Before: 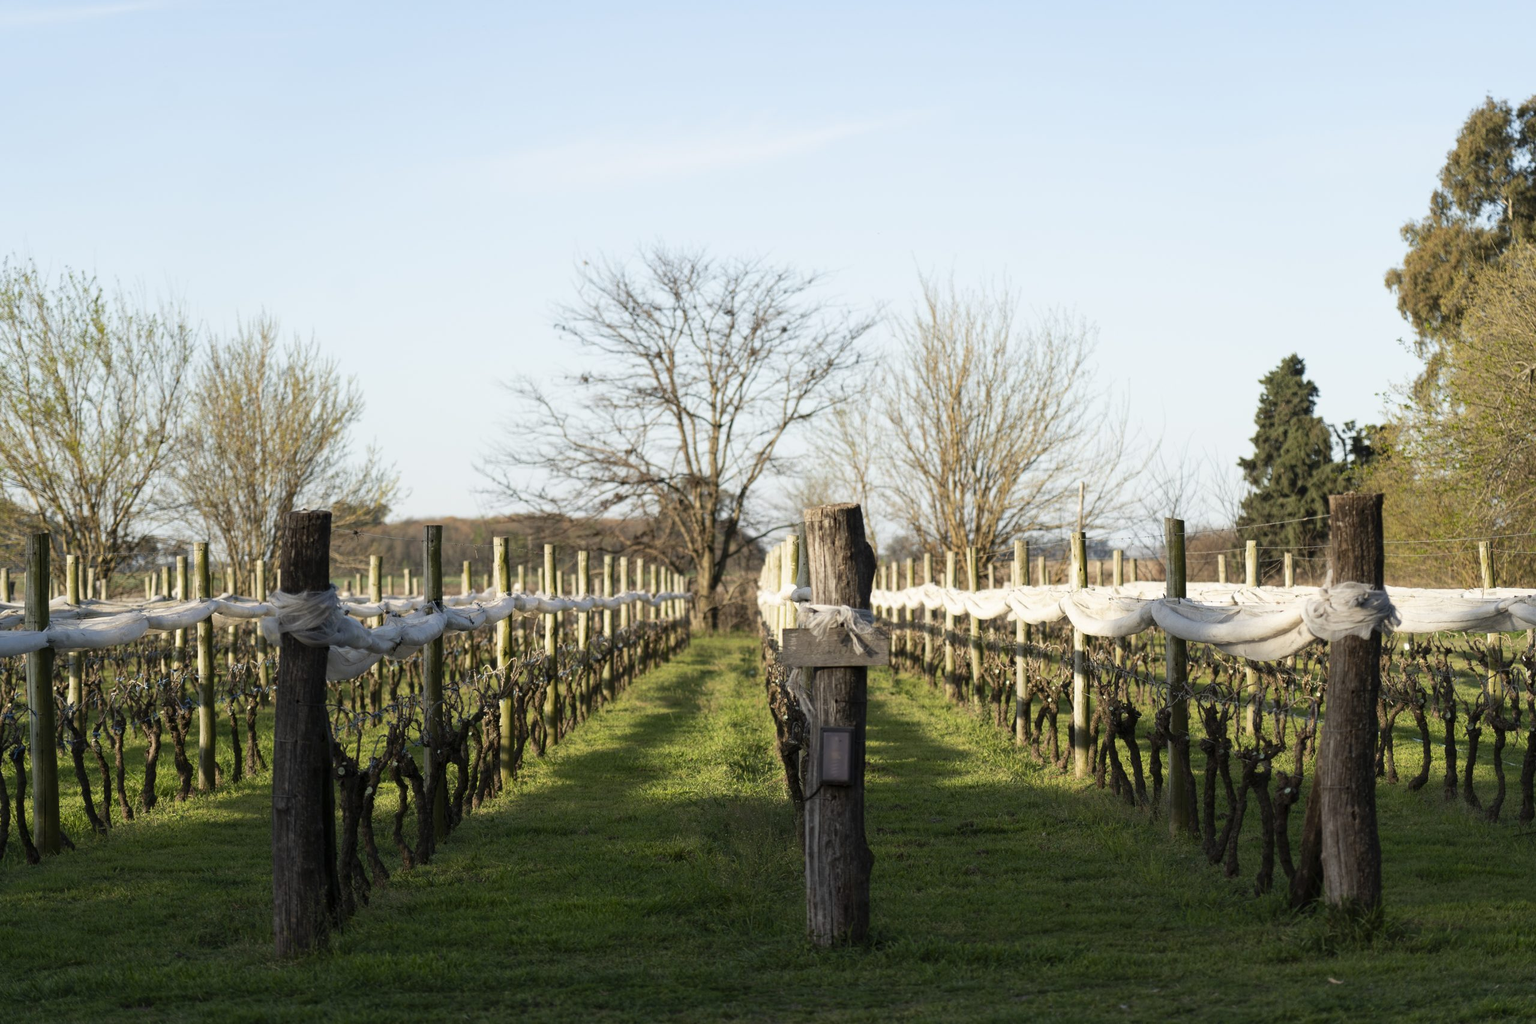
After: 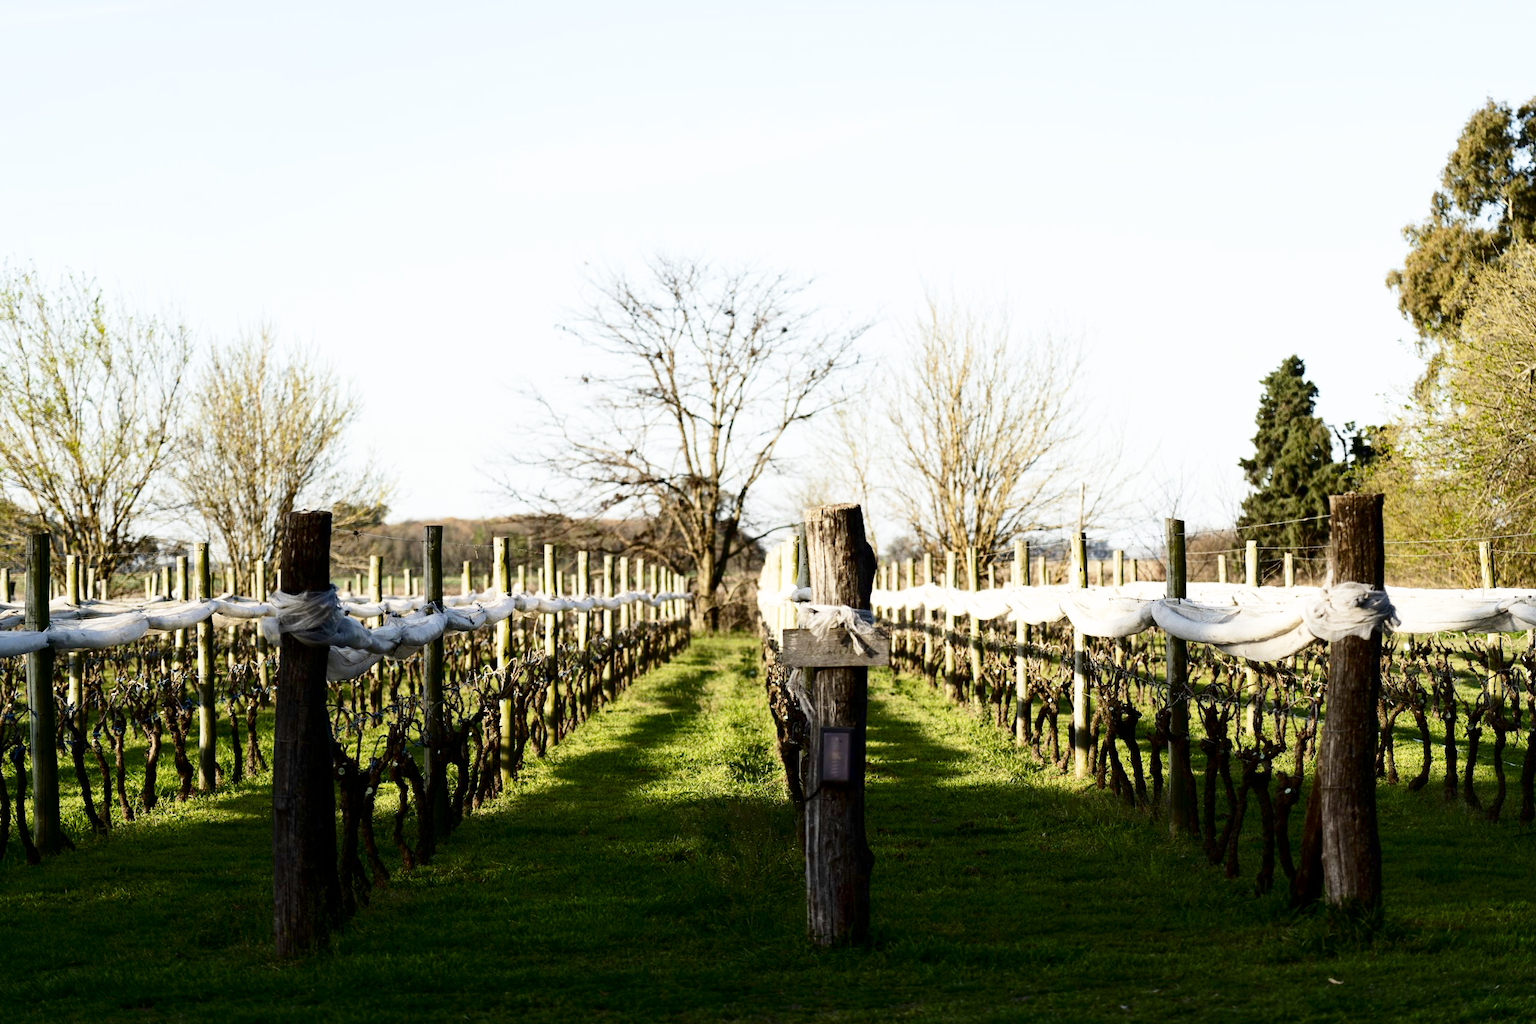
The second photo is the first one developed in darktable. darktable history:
base curve: curves: ch0 [(0, 0) (0.005, 0.002) (0.15, 0.3) (0.4, 0.7) (0.75, 0.95) (1, 1)], preserve colors none
contrast brightness saturation: contrast 0.19, brightness -0.24, saturation 0.11
